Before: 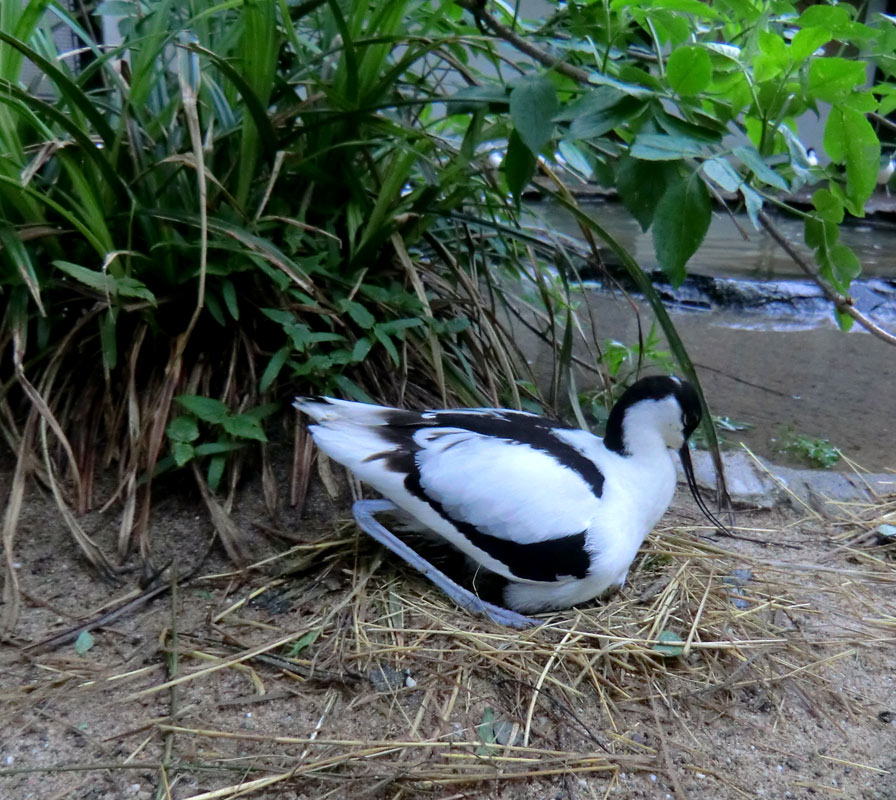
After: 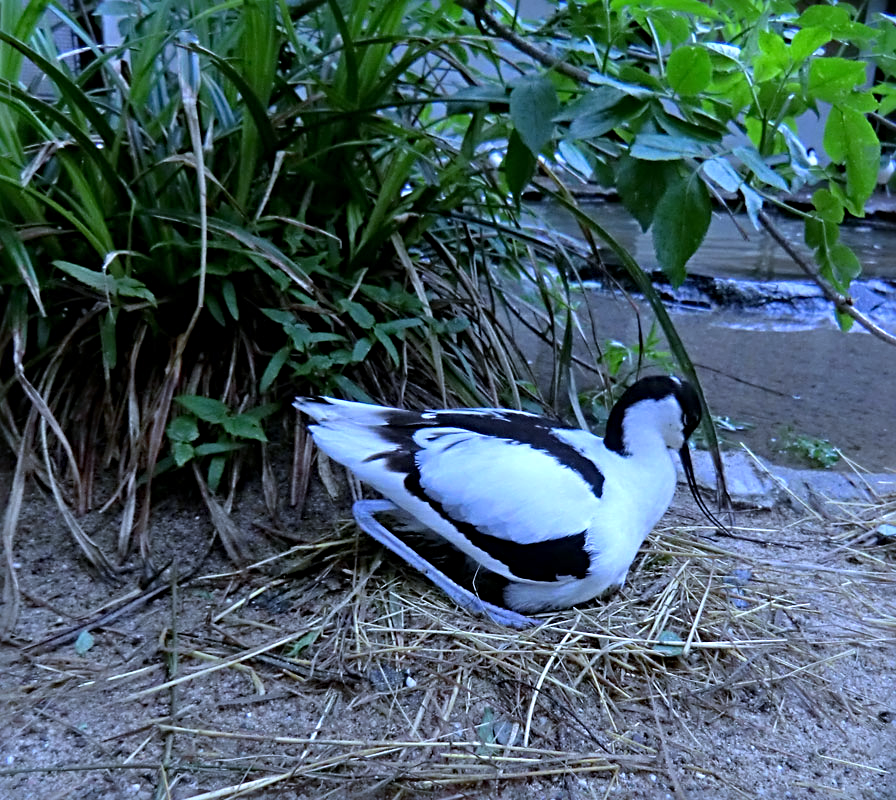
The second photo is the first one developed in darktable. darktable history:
sharpen: radius 4
white balance: red 0.871, blue 1.249
